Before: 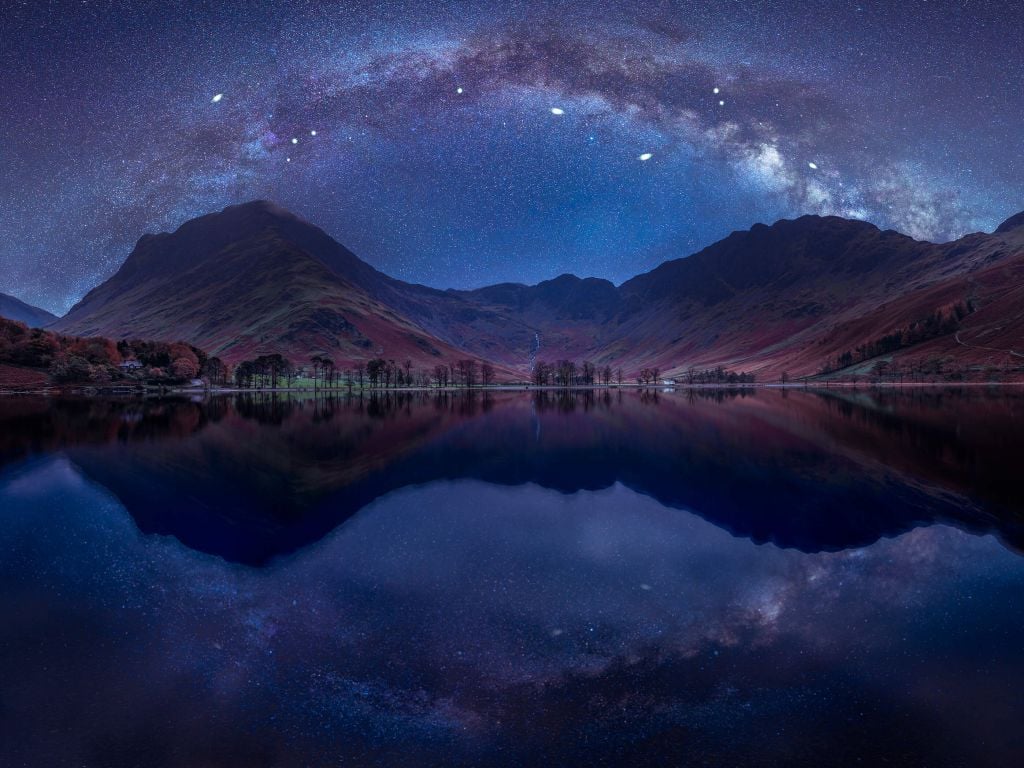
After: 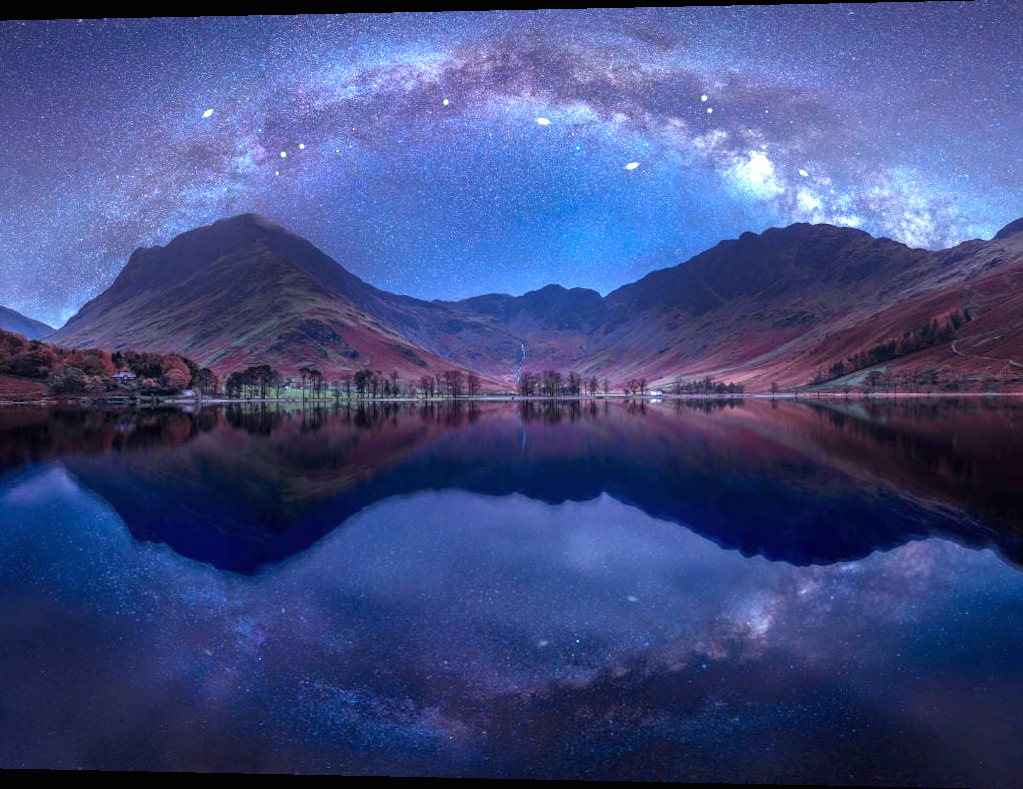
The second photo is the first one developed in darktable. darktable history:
exposure: black level correction 0, exposure 1.3 EV, compensate exposure bias true, compensate highlight preservation false
rotate and perspective: lens shift (horizontal) -0.055, automatic cropping off
